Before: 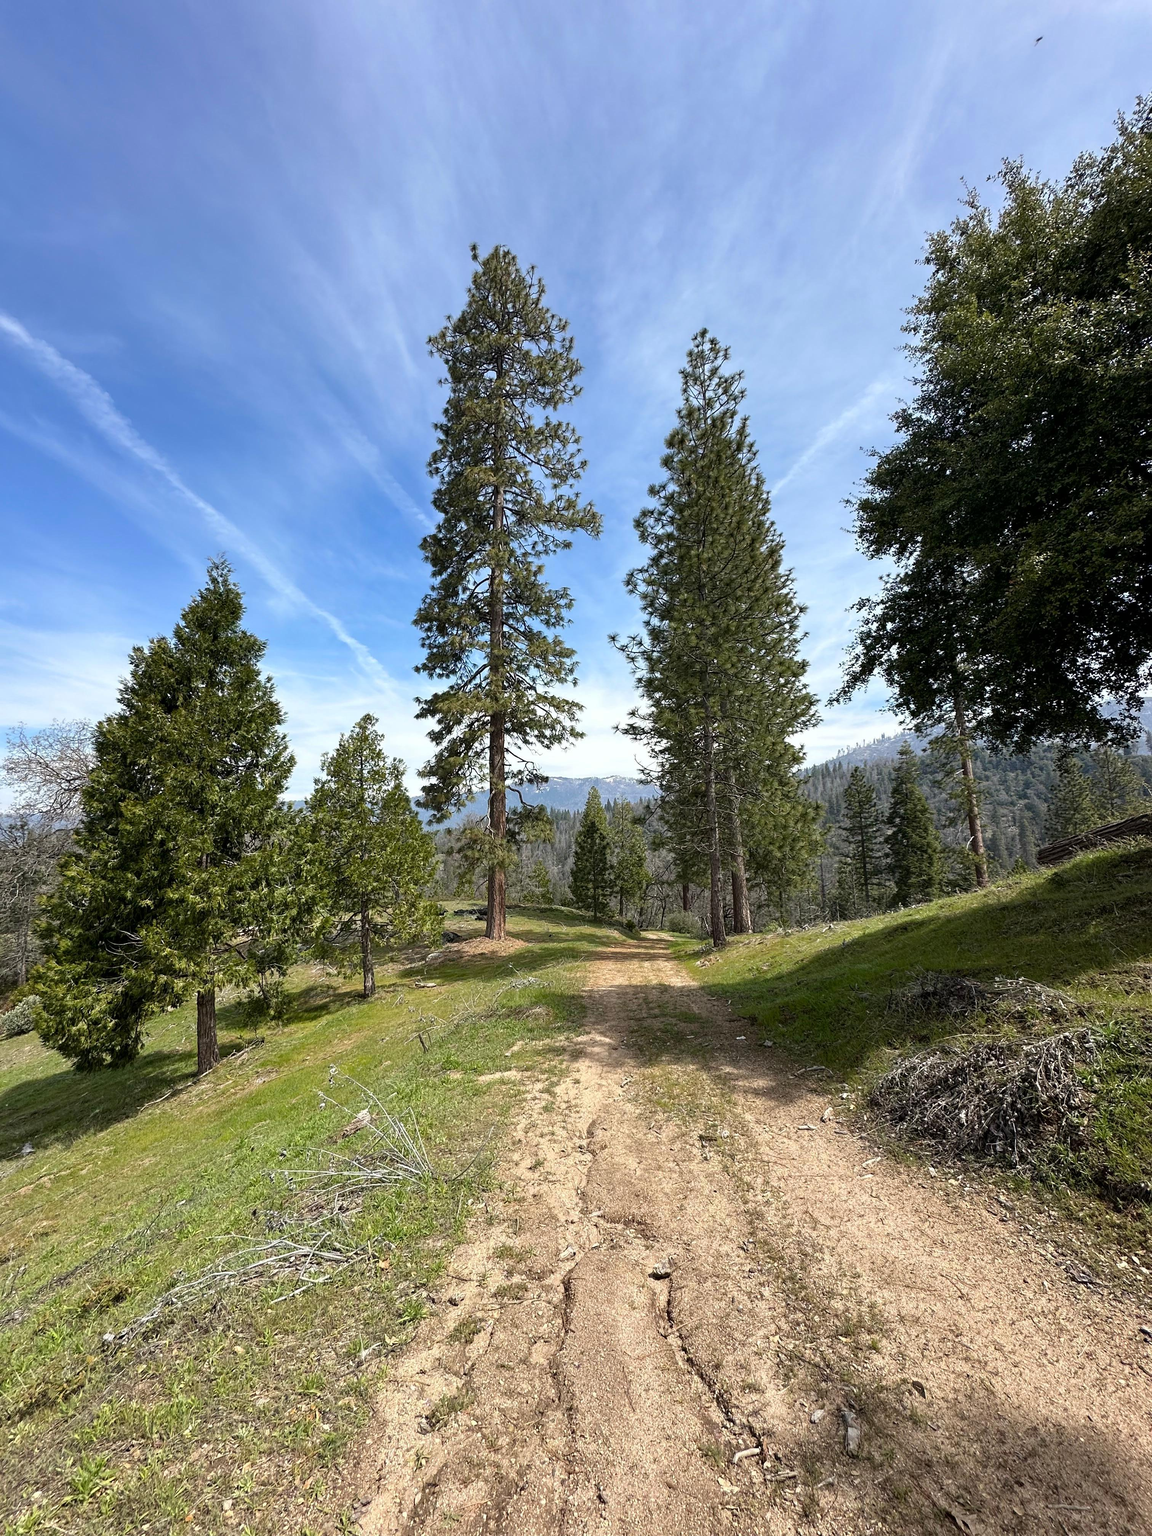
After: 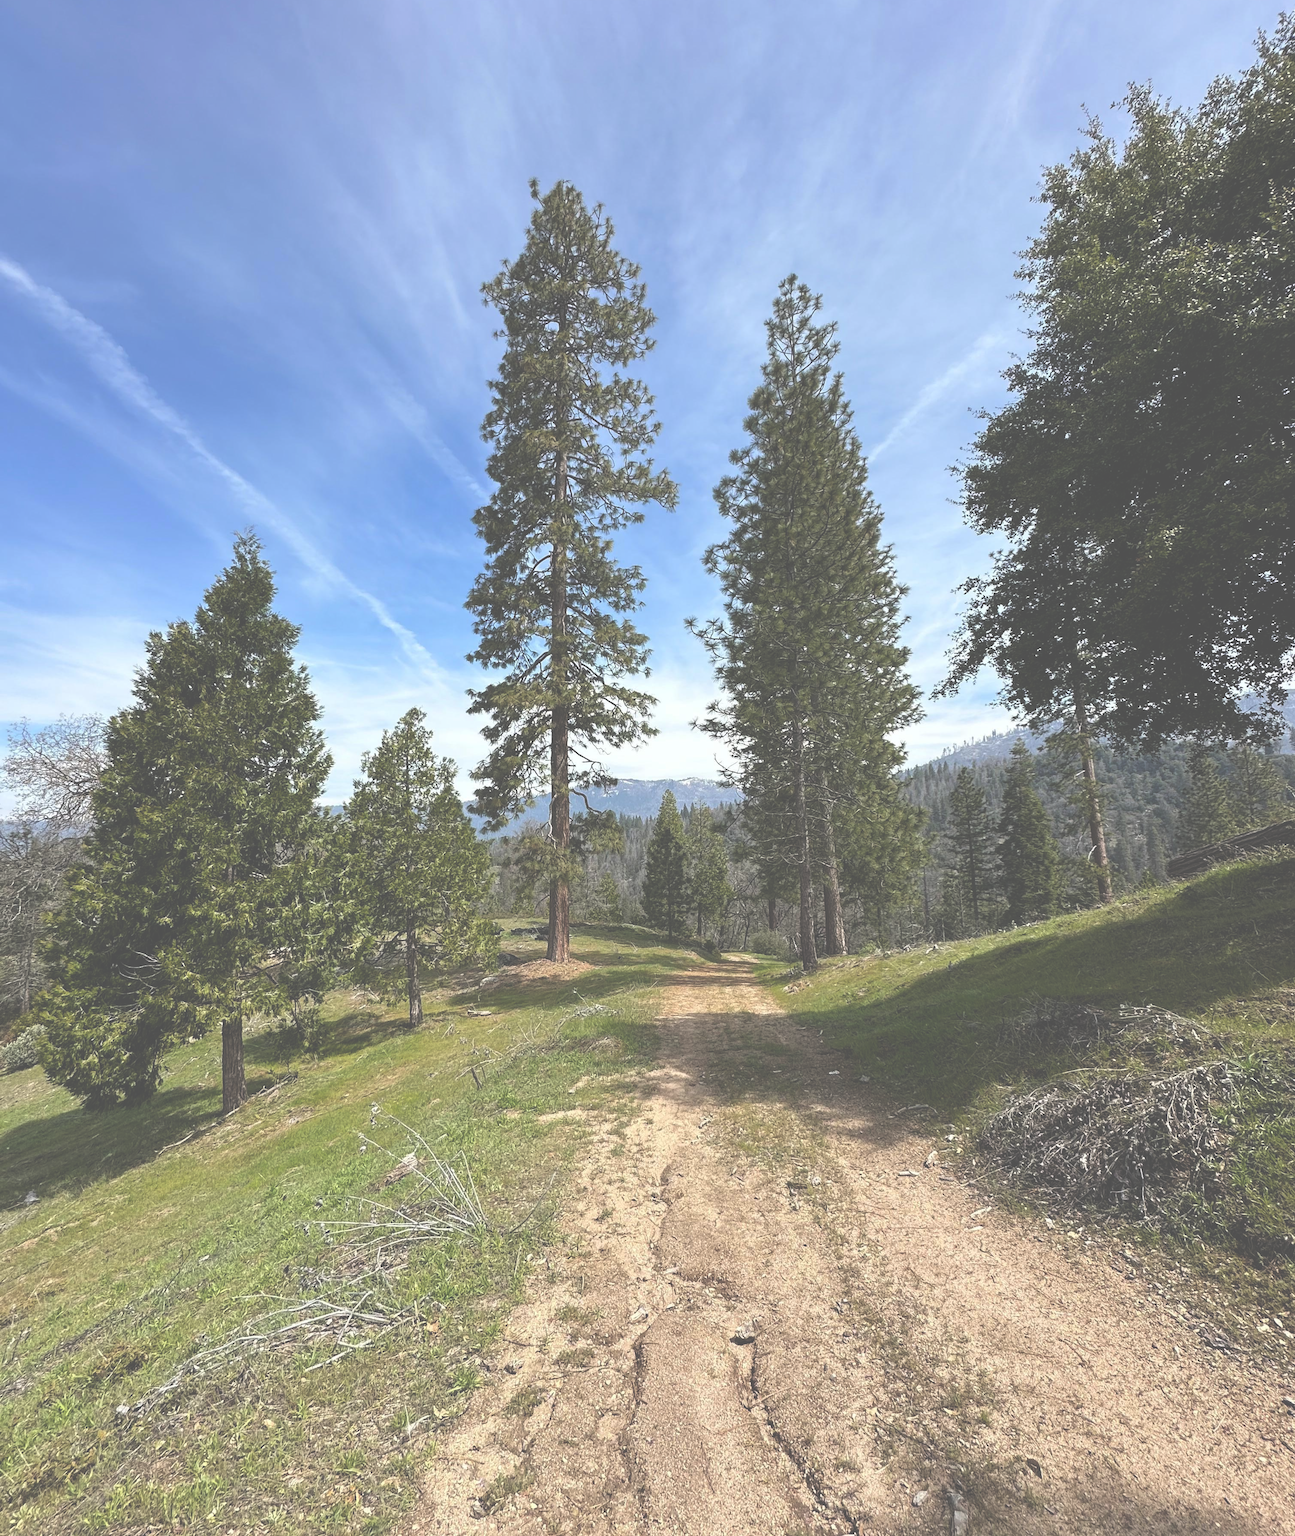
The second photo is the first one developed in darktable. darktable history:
crop and rotate: top 5.544%, bottom 5.574%
exposure: black level correction -0.087, compensate highlight preservation false
